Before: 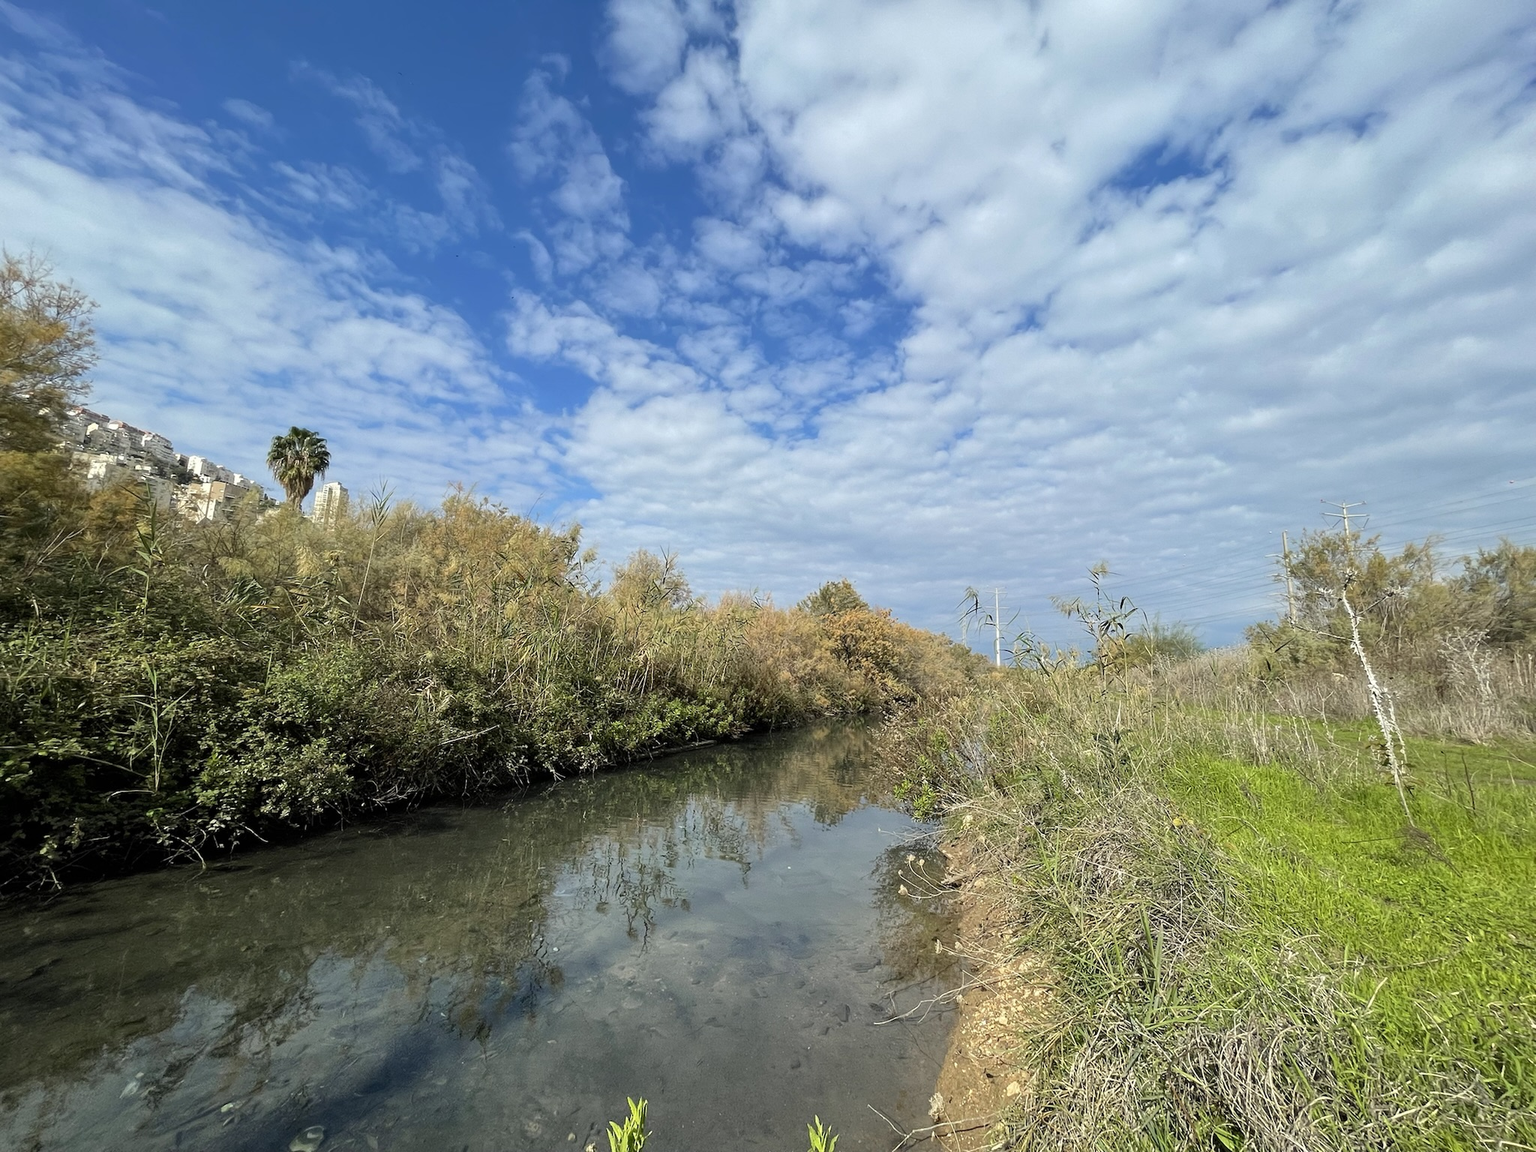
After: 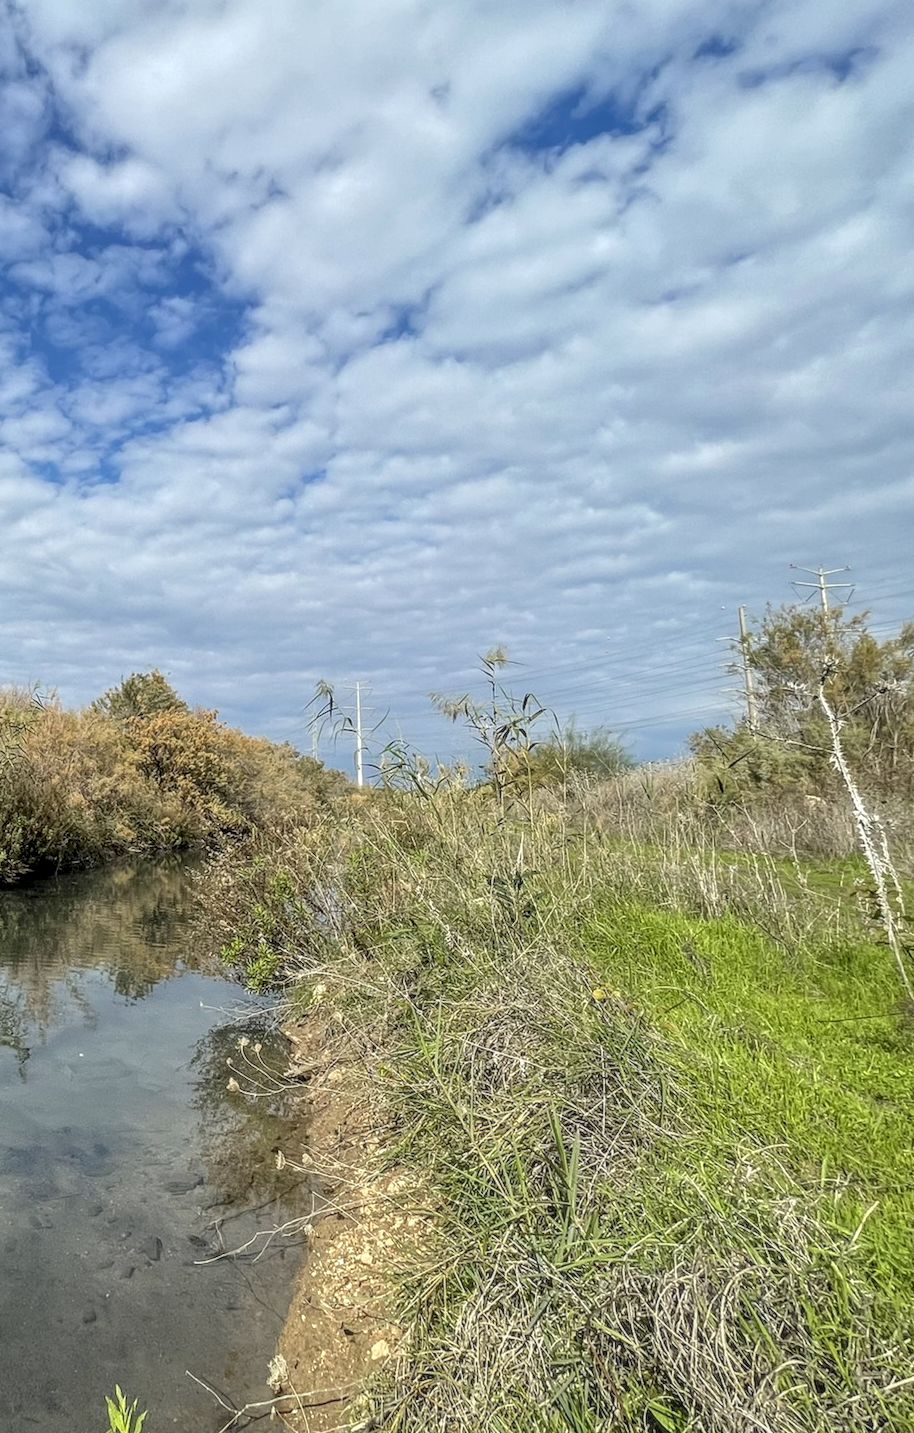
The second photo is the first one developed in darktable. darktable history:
crop: left 47.422%, top 6.697%, right 7.903%
local contrast: highlights 1%, shadows 2%, detail 133%
